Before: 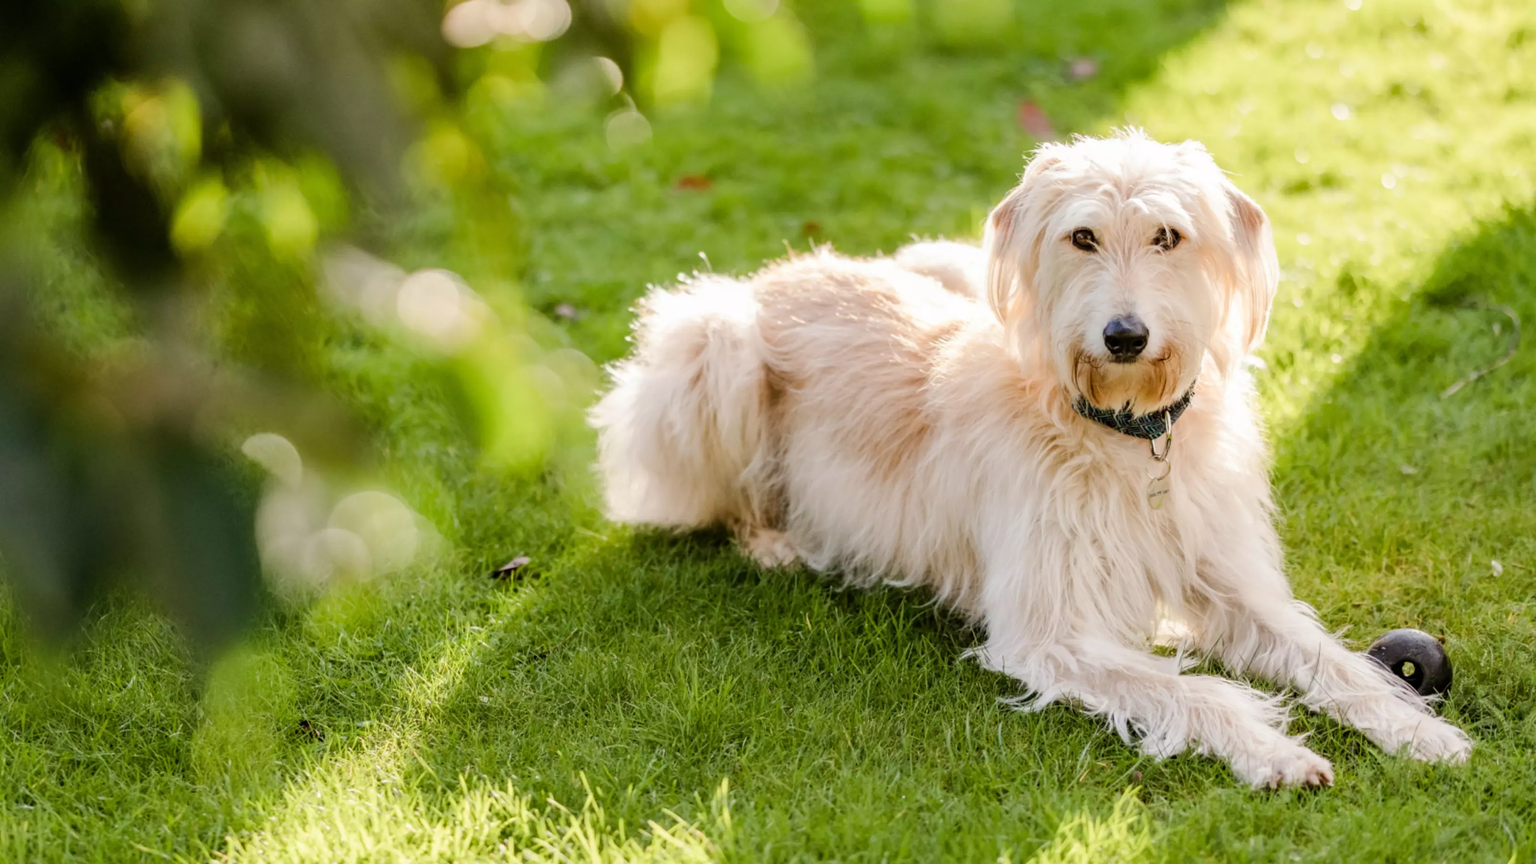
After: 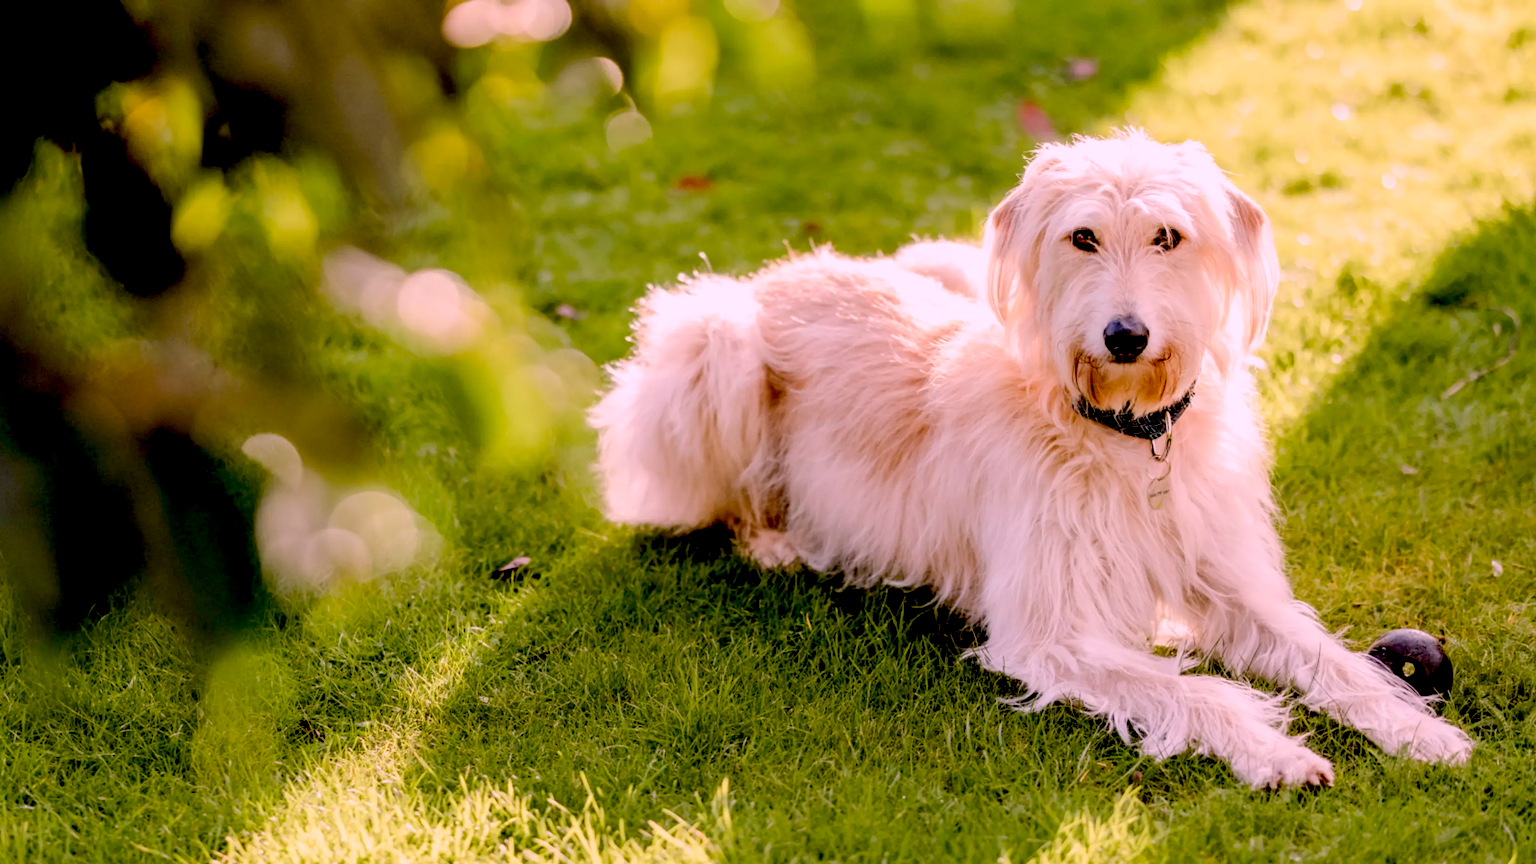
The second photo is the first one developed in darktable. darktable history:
white balance: red 1.188, blue 1.11
exposure: black level correction 0.046, exposure -0.228 EV, compensate highlight preservation false
